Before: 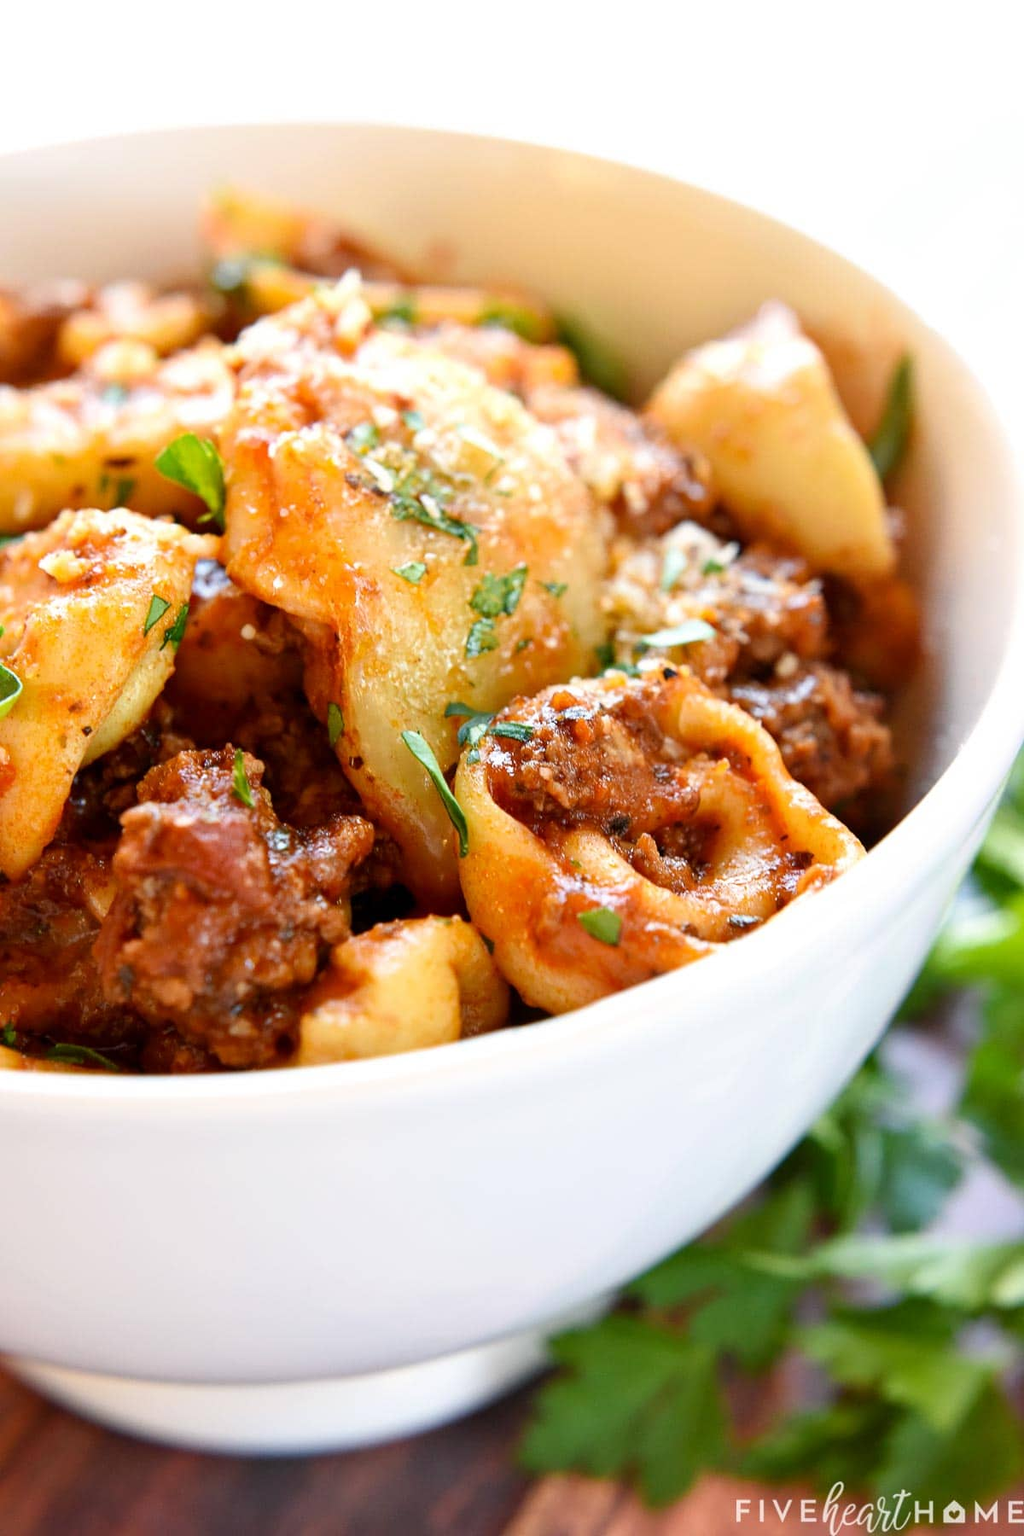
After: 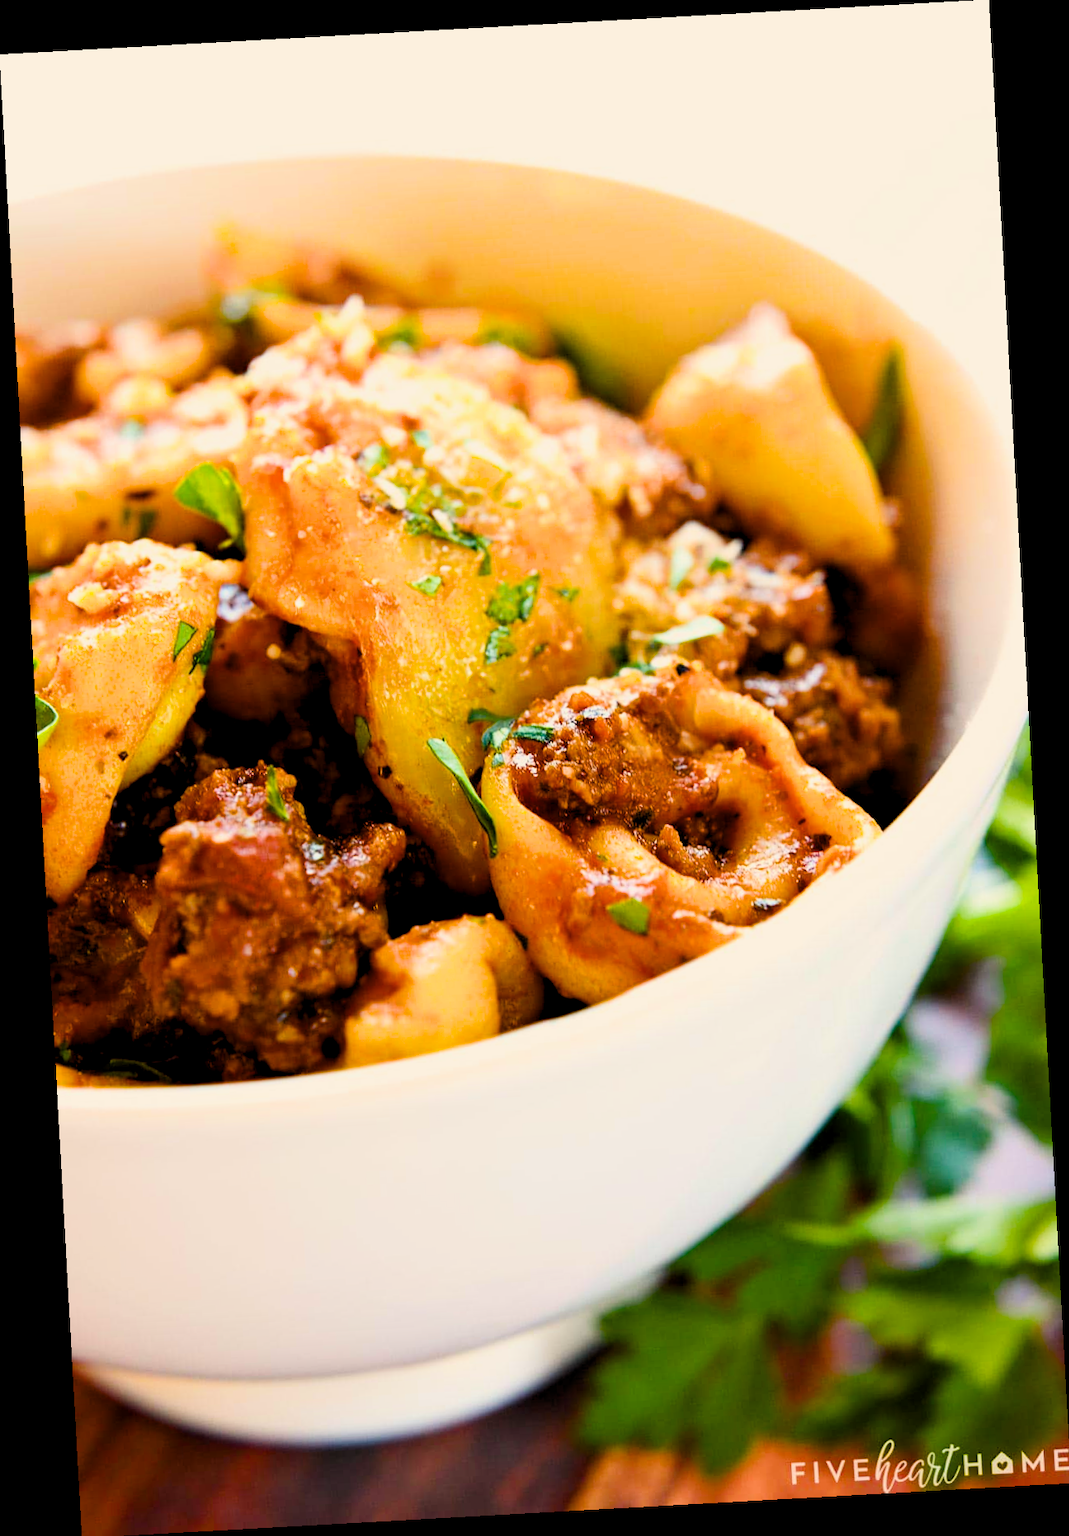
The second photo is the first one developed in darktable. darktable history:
color balance rgb: linear chroma grading › global chroma 9%, perceptual saturation grading › global saturation 36%, perceptual saturation grading › shadows 35%, perceptual brilliance grading › global brilliance 15%, perceptual brilliance grading › shadows -35%, global vibrance 15%
levels: levels [0.026, 0.507, 0.987]
white balance: red 1.045, blue 0.932
rotate and perspective: rotation -3.18°, automatic cropping off
filmic rgb: hardness 4.17
